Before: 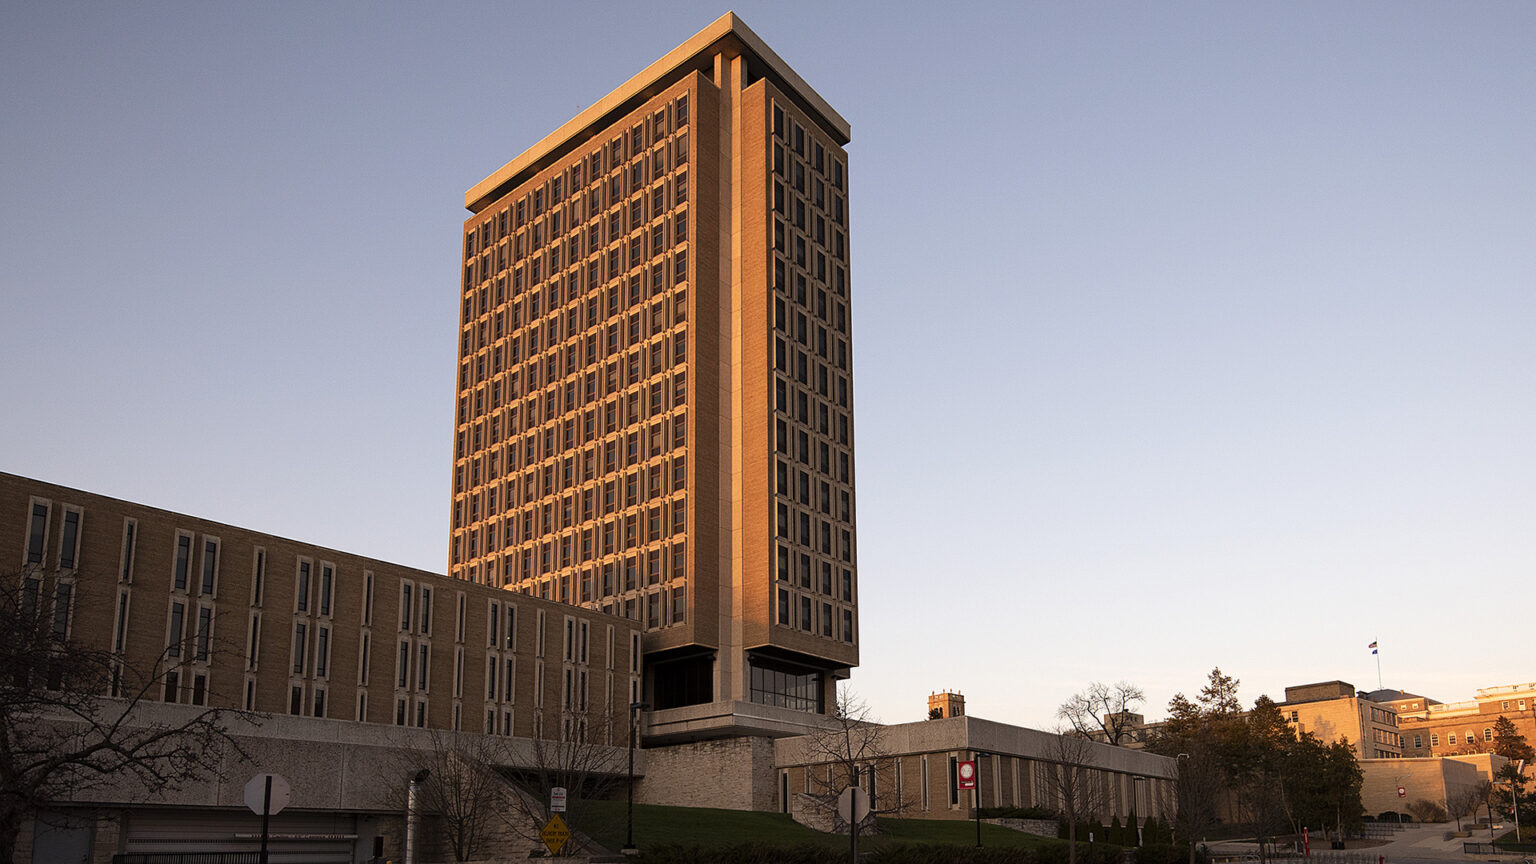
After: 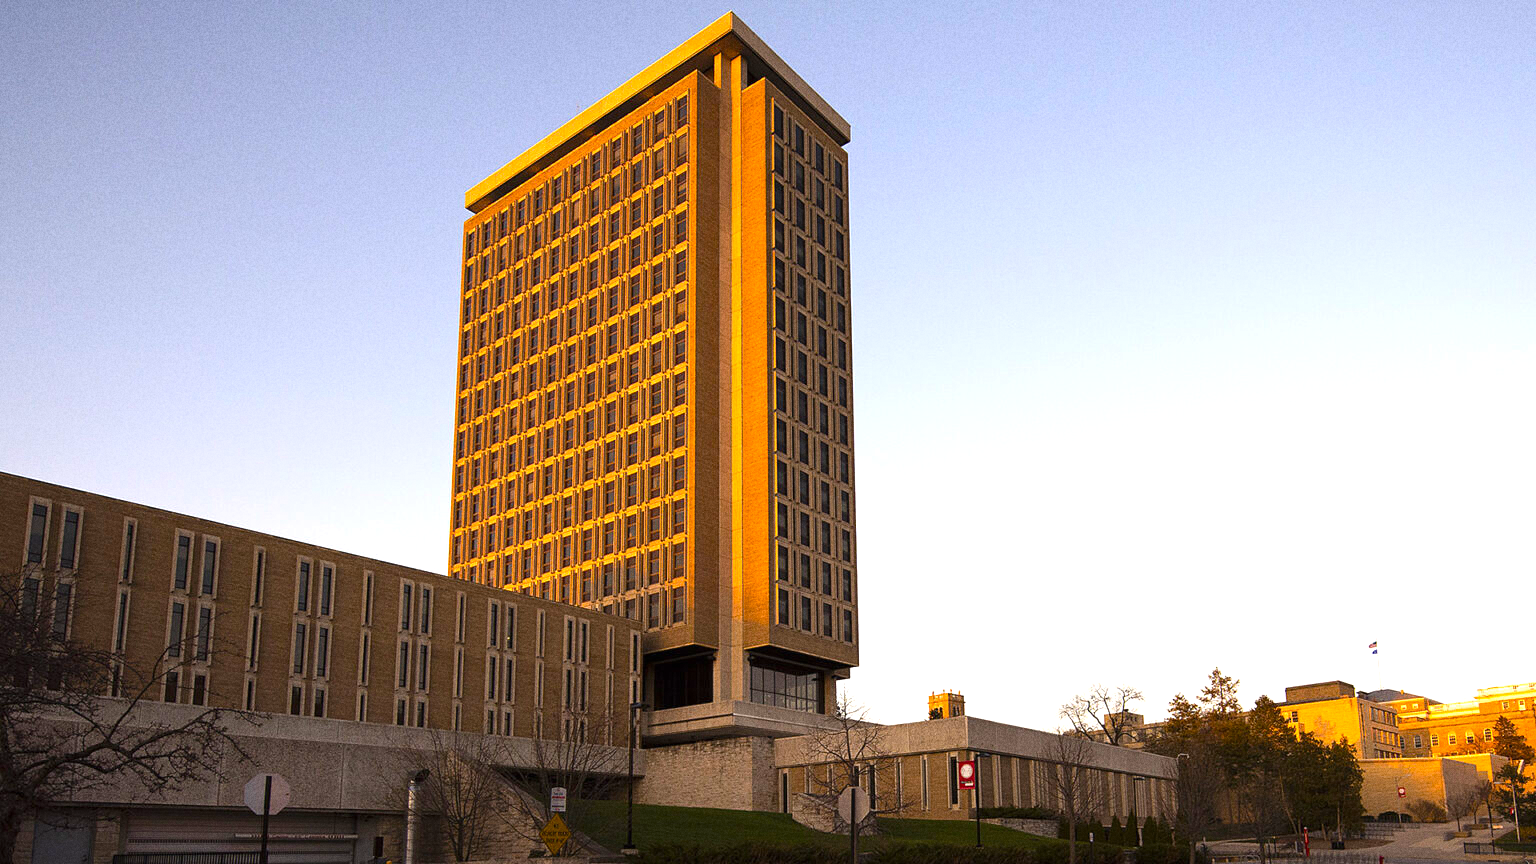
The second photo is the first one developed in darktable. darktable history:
color balance rgb: linear chroma grading › global chroma 15%, perceptual saturation grading › global saturation 30%
grain: coarseness 22.88 ISO
exposure: black level correction 0, exposure 0.7 EV, compensate exposure bias true, compensate highlight preservation false
